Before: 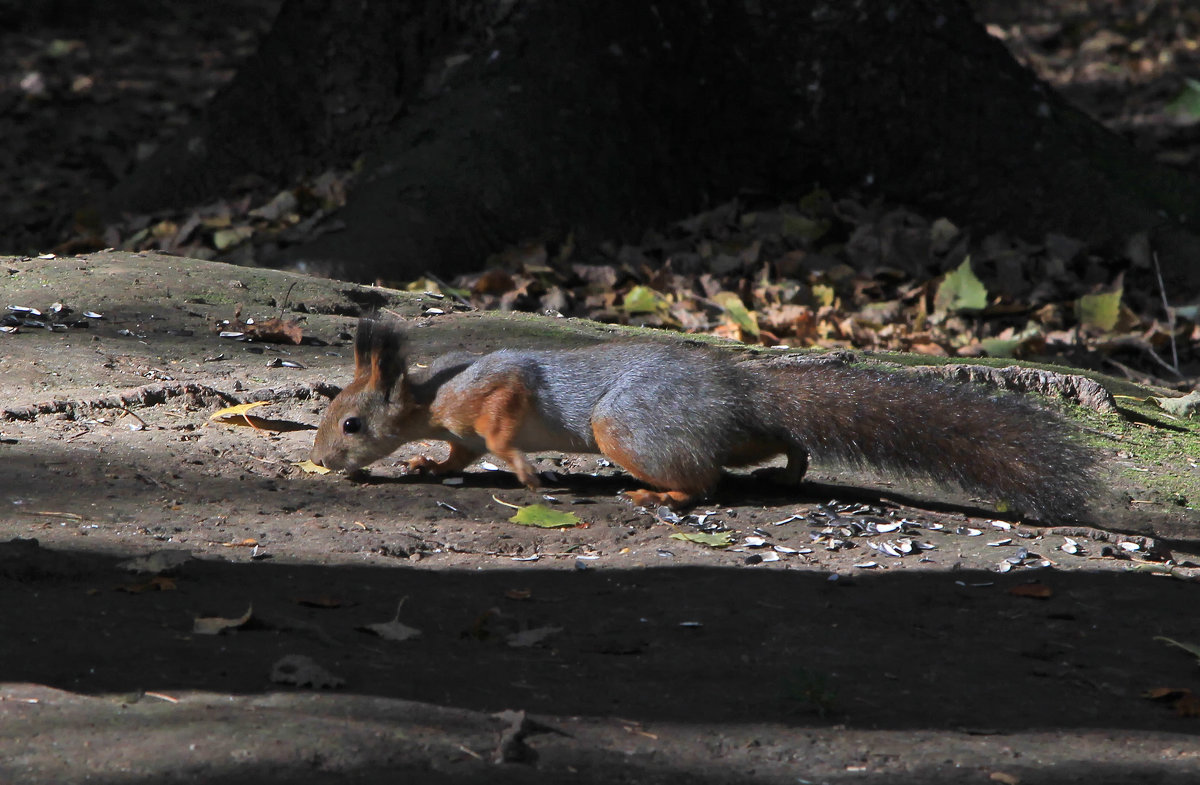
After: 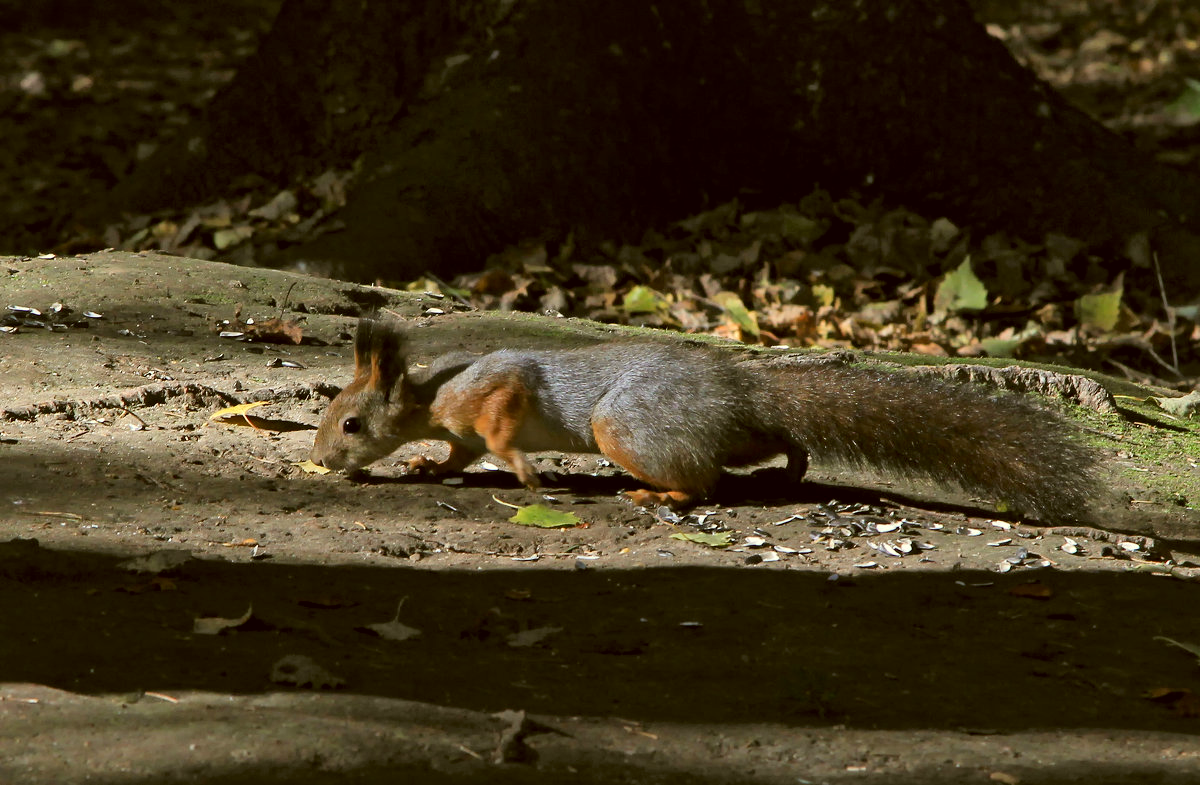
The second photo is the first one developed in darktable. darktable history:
local contrast: mode bilateral grid, contrast 19, coarseness 99, detail 150%, midtone range 0.2
exposure: compensate highlight preservation false
color correction: highlights a* -1.83, highlights b* 10.53, shadows a* 0.742, shadows b* 19.5
